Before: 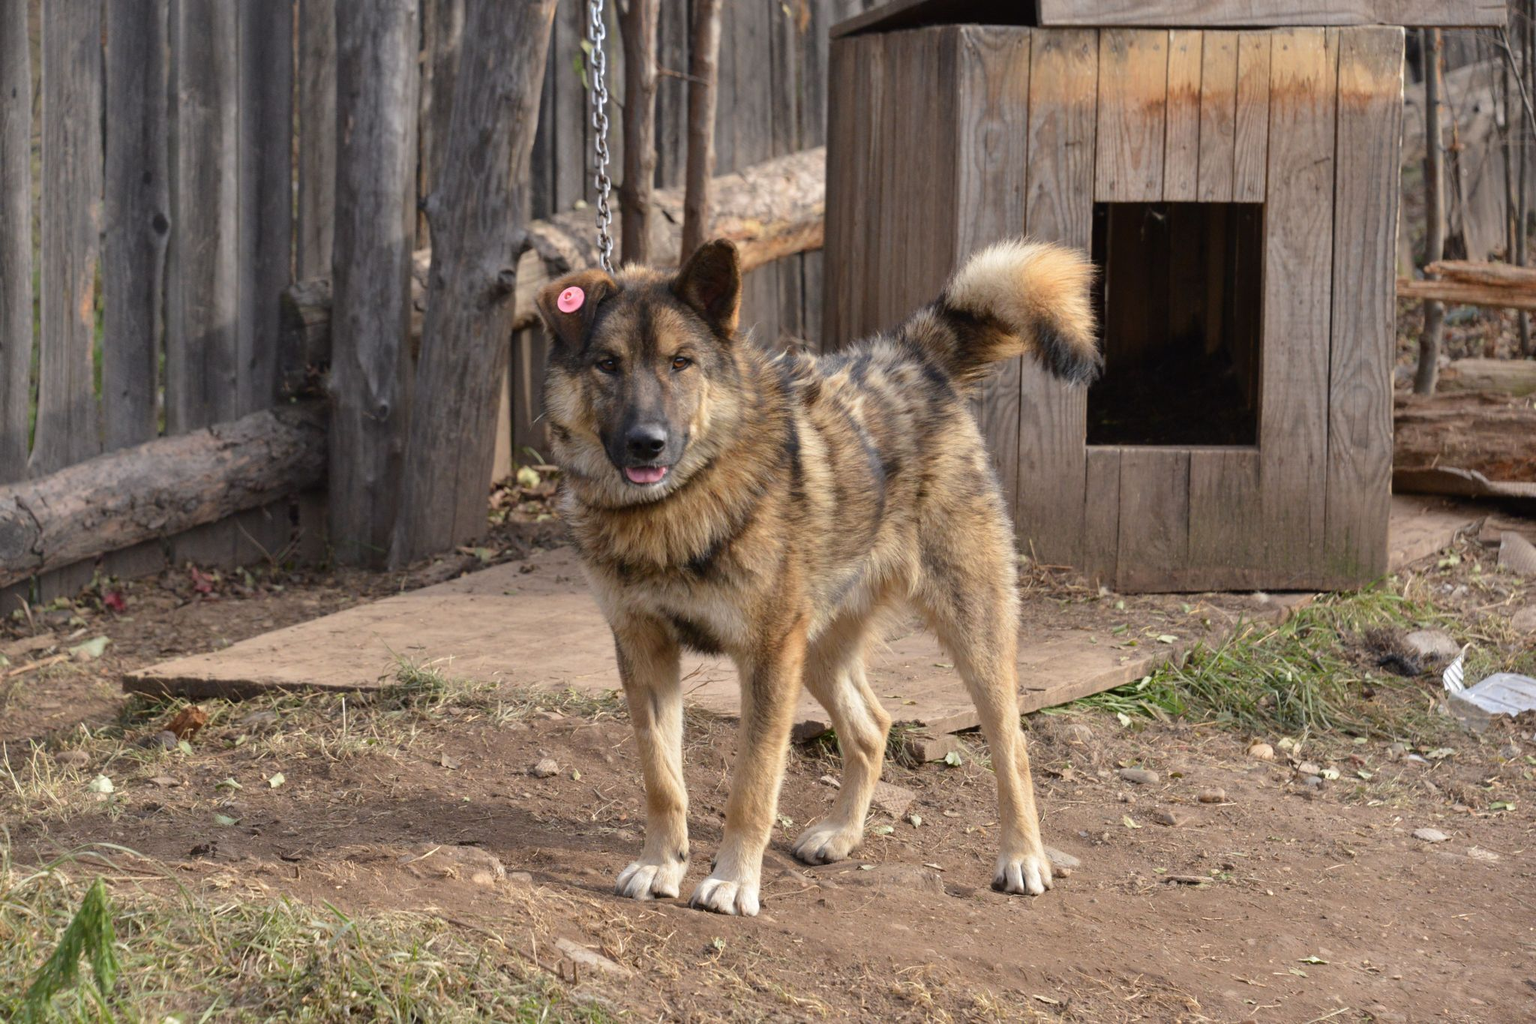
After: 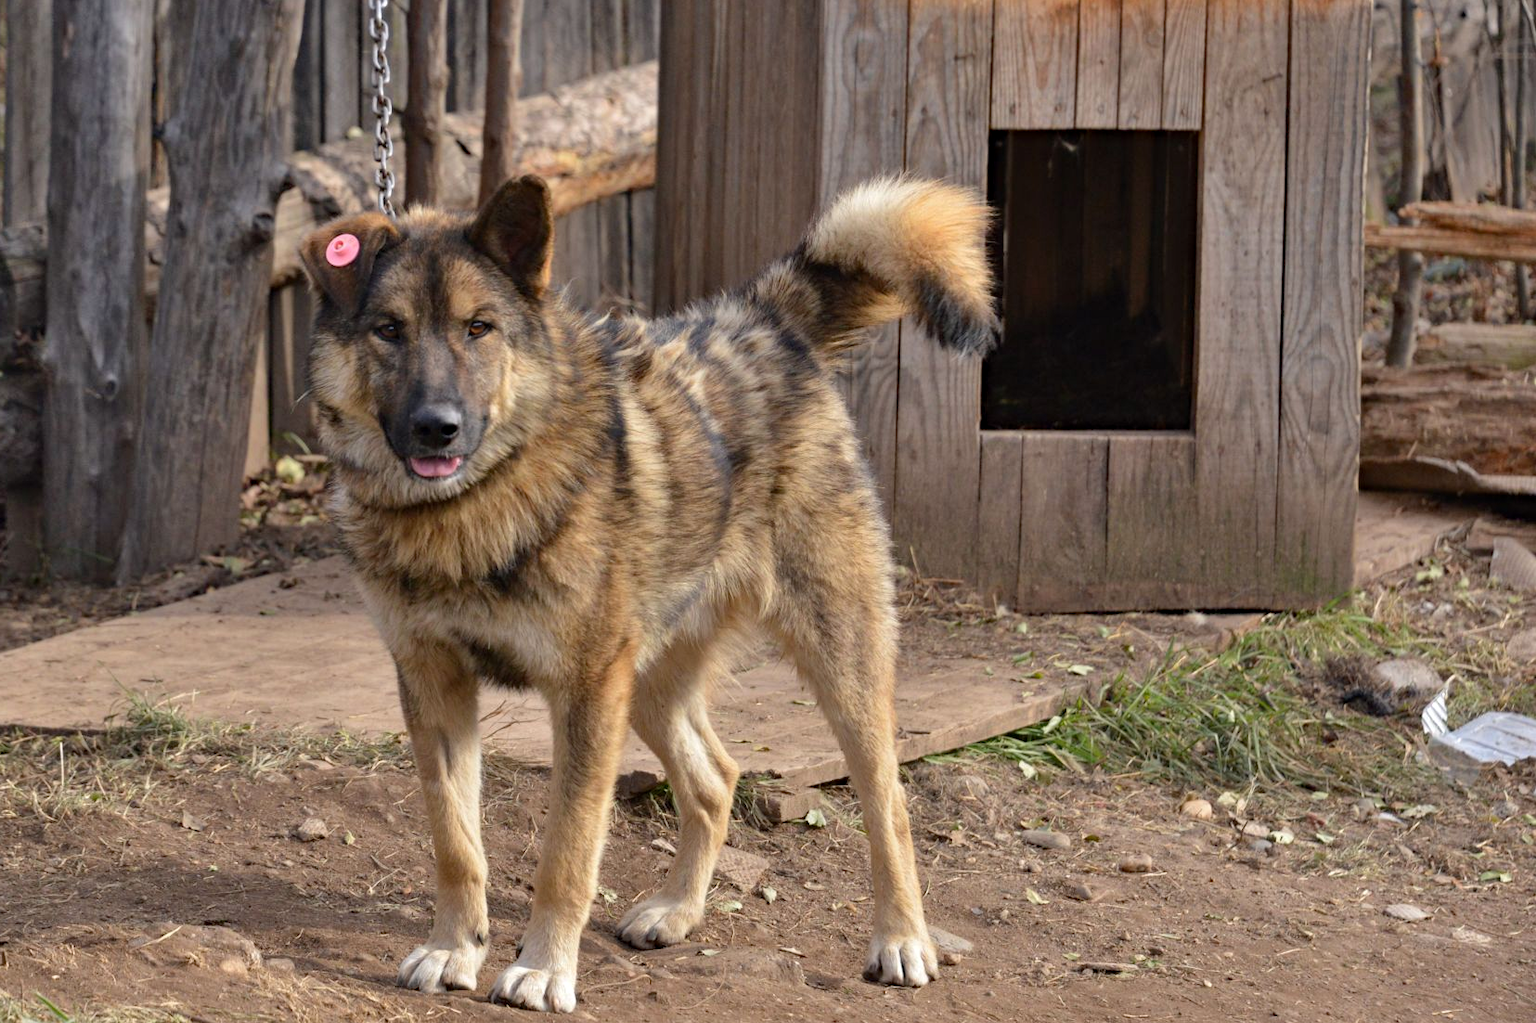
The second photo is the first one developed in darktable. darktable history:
shadows and highlights: soften with gaussian
haze removal: compatibility mode true, adaptive false
crop: left 19.159%, top 9.58%, bottom 9.58%
